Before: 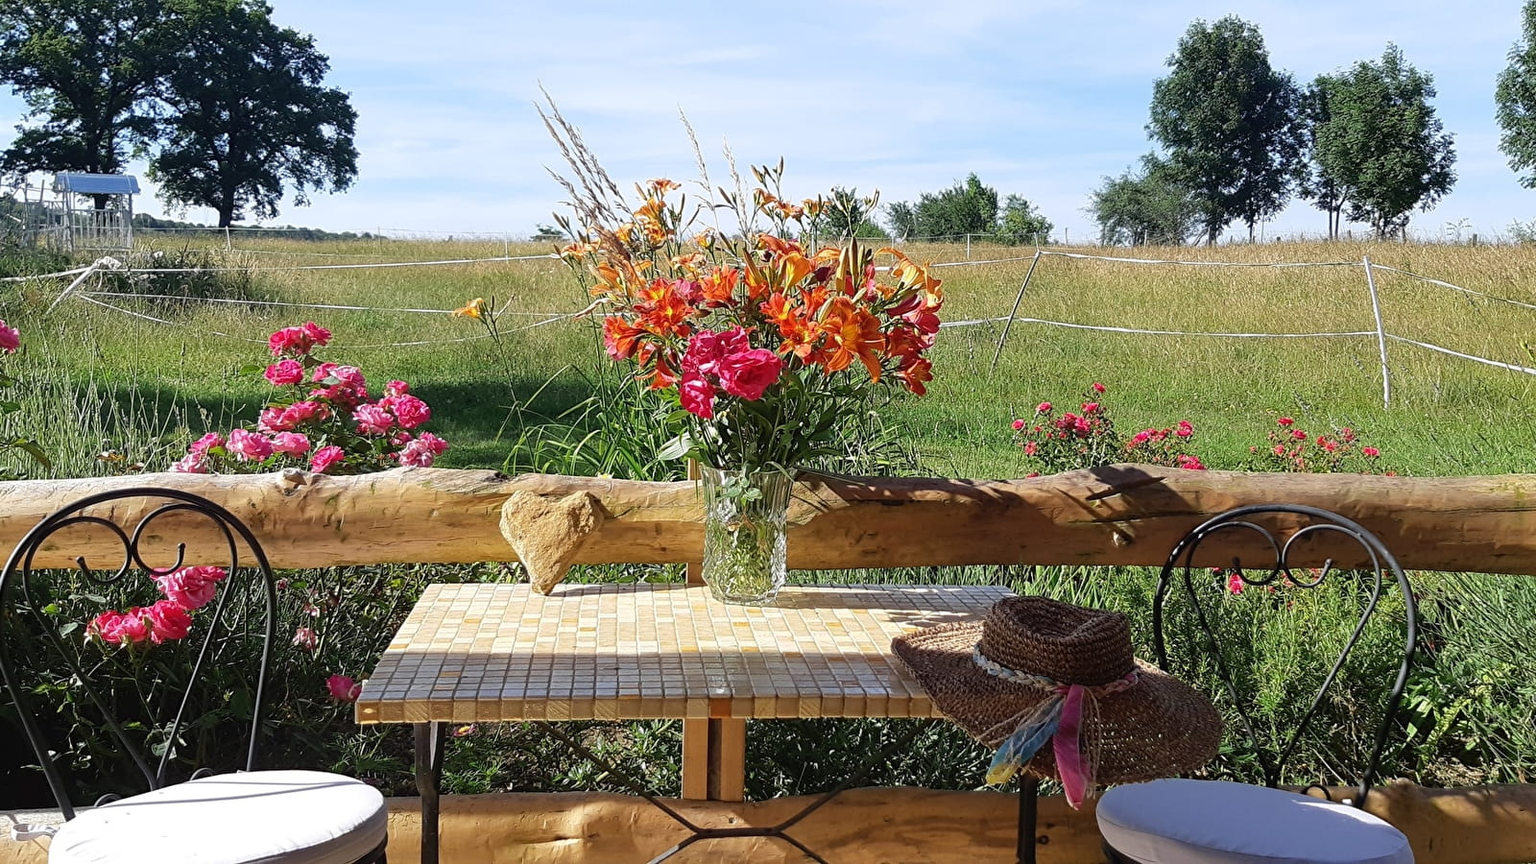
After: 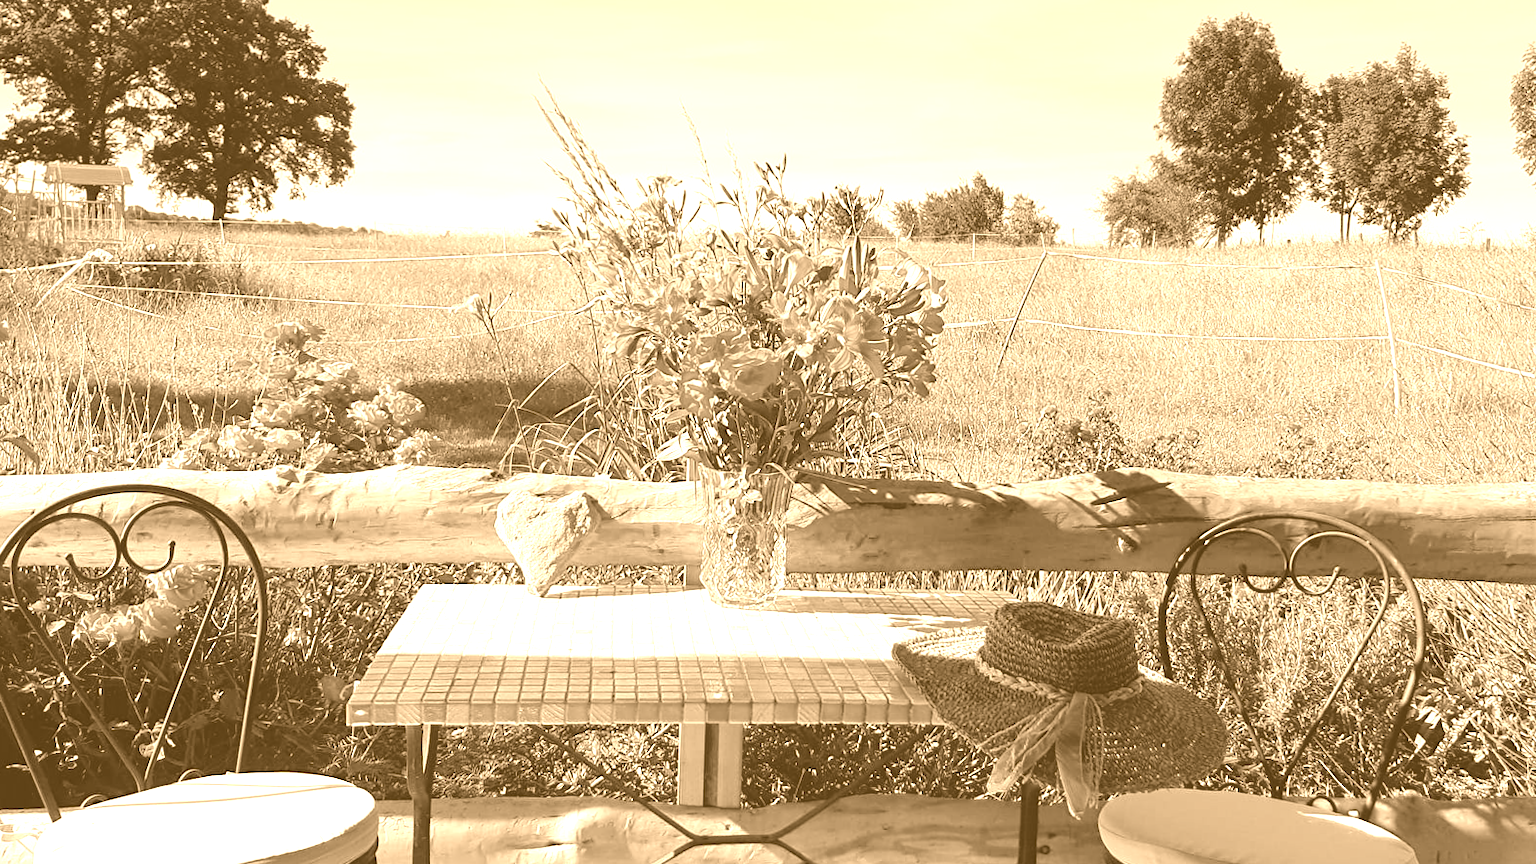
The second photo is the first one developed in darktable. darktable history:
exposure: black level correction 0.001, exposure 0.3 EV, compensate highlight preservation false
graduated density: density 2.02 EV, hardness 44%, rotation 0.374°, offset 8.21, hue 208.8°, saturation 97%
crop and rotate: angle -0.5°
colorize: hue 28.8°, source mix 100%
